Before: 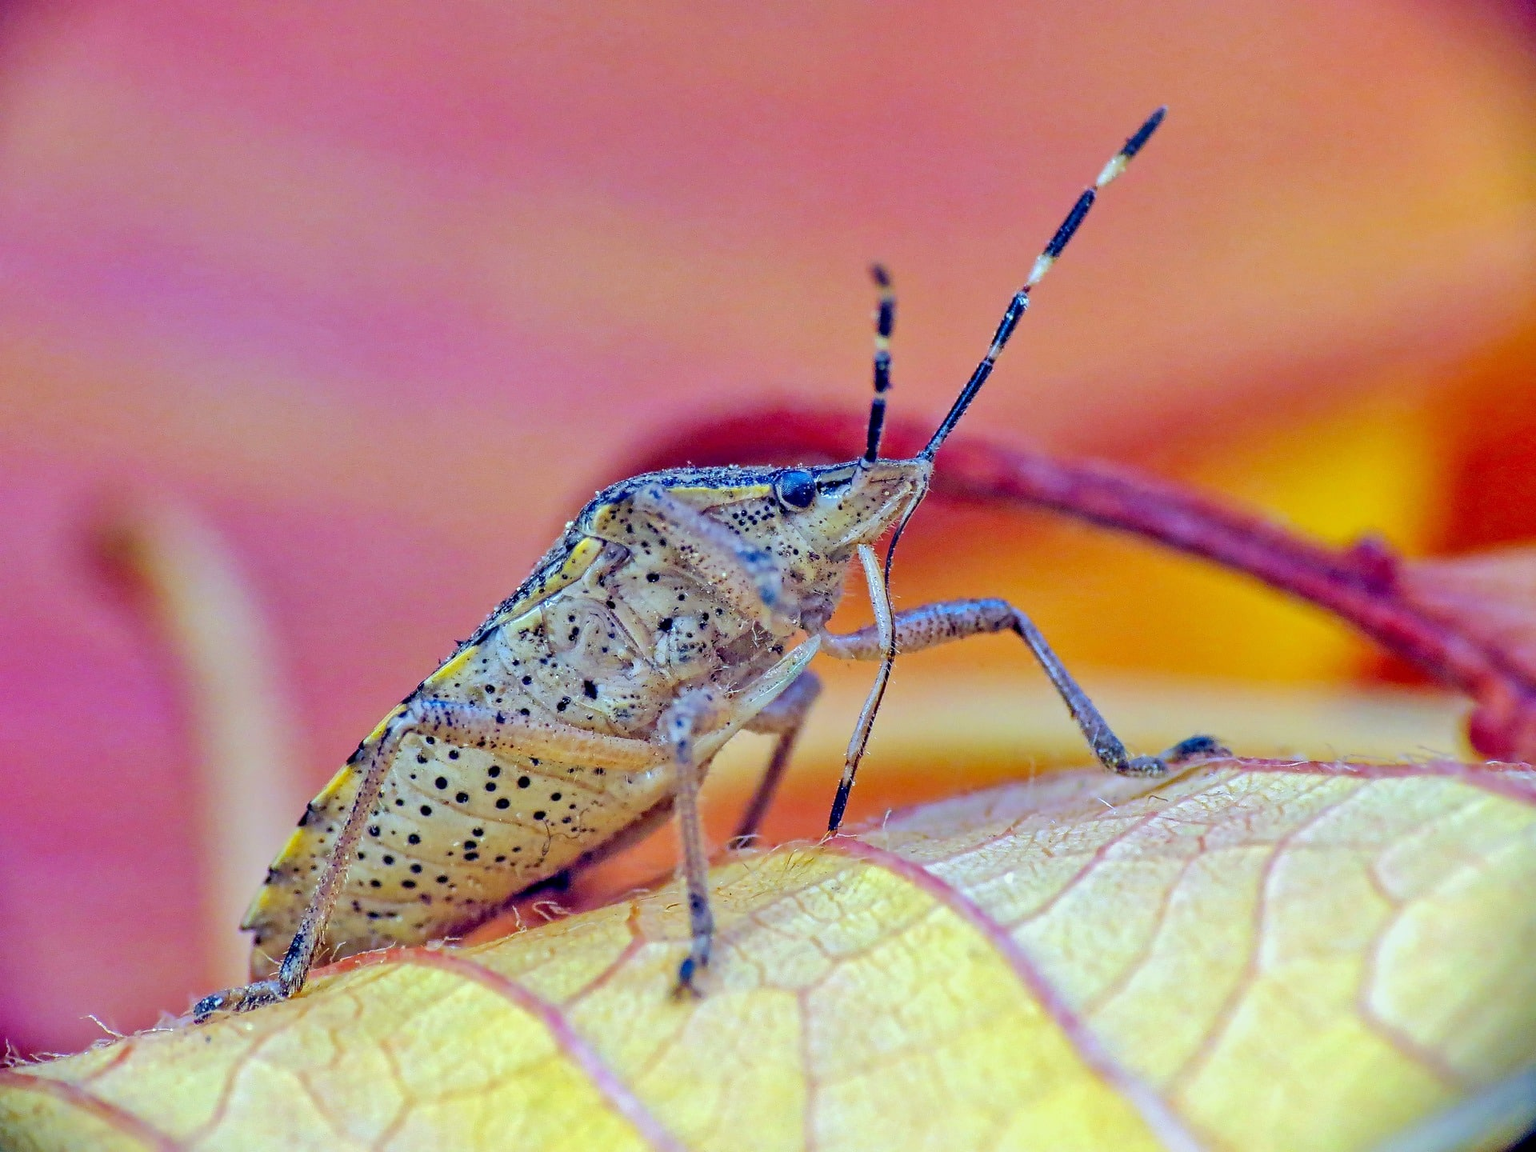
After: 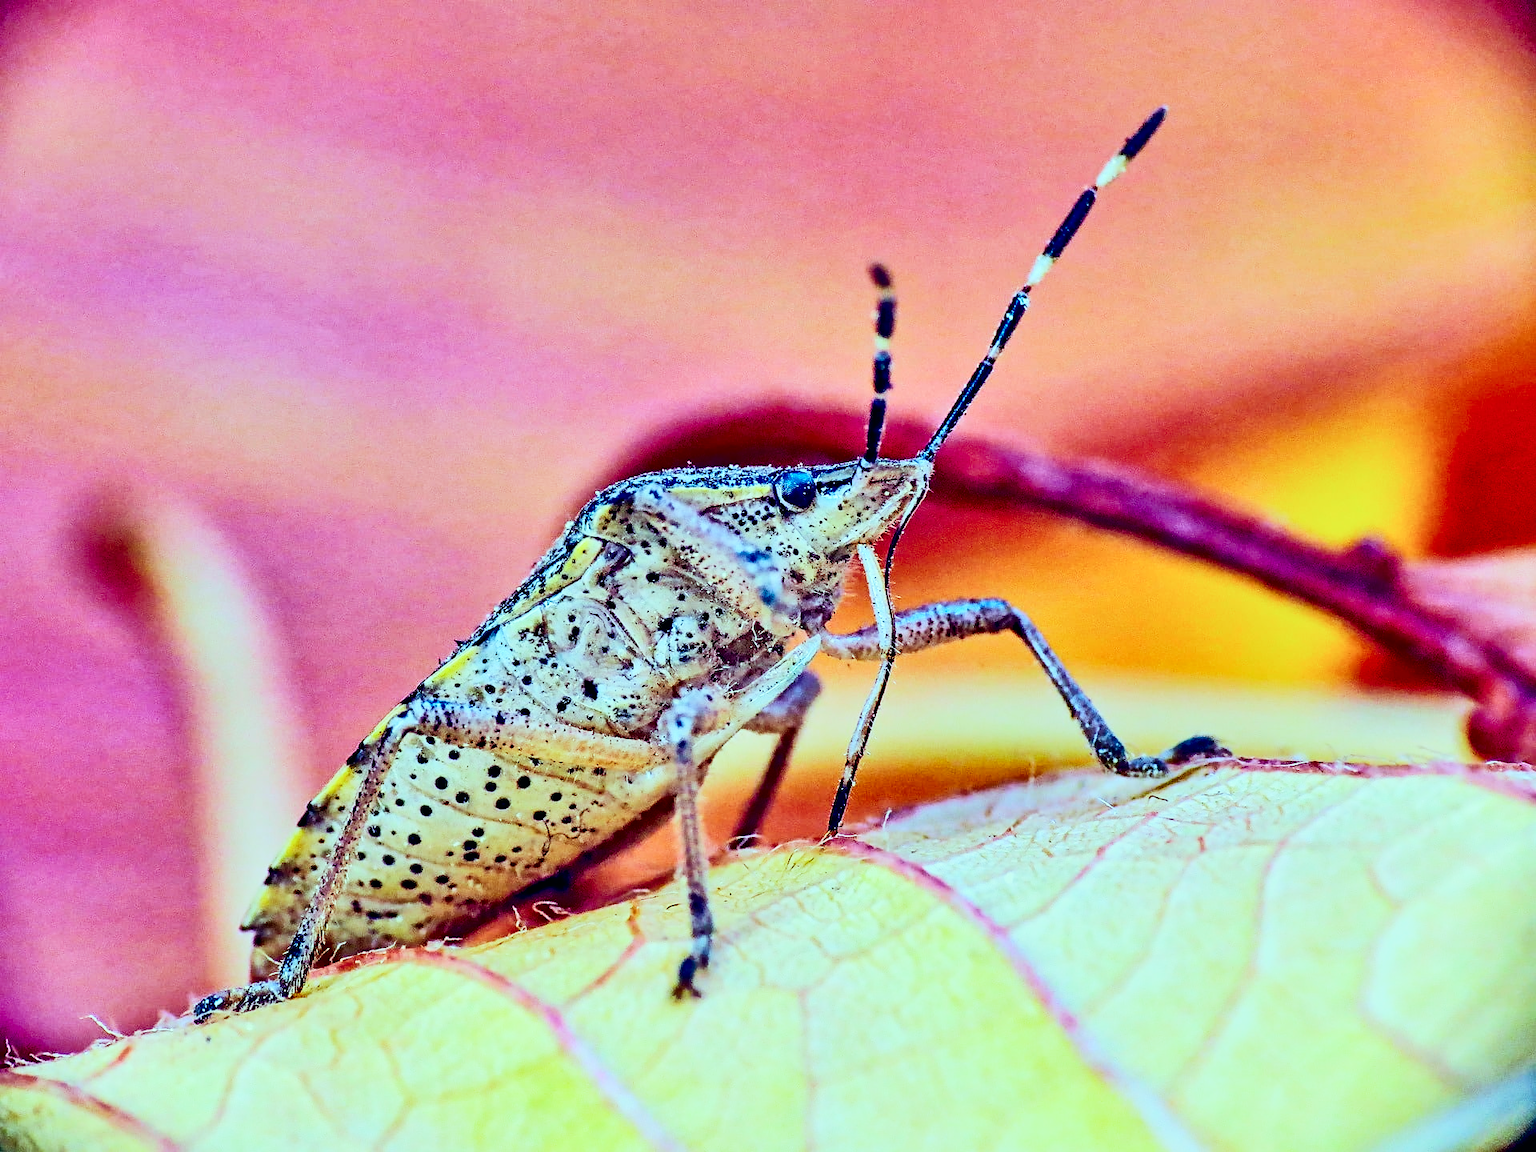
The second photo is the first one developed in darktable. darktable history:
tone curve: curves: ch0 [(0, 0) (0.126, 0.061) (0.362, 0.382) (0.498, 0.498) (0.706, 0.712) (1, 1)]; ch1 [(0, 0) (0.5, 0.497) (0.55, 0.578) (1, 1)]; ch2 [(0, 0) (0.44, 0.424) (0.489, 0.486) (0.537, 0.538) (1, 1)], color space Lab, independent channels, preserve colors none
color correction: highlights a* -8, highlights b* 3.1
shadows and highlights: soften with gaussian
sigmoid: contrast 1.8, skew -0.2, preserve hue 0%, red attenuation 0.1, red rotation 0.035, green attenuation 0.1, green rotation -0.017, blue attenuation 0.15, blue rotation -0.052, base primaries Rec2020
sharpen: amount 0.2
color balance: lift [1.003, 0.993, 1.001, 1.007], gamma [1.018, 1.072, 0.959, 0.928], gain [0.974, 0.873, 1.031, 1.127]
contrast brightness saturation: contrast 0.39, brightness 0.1
